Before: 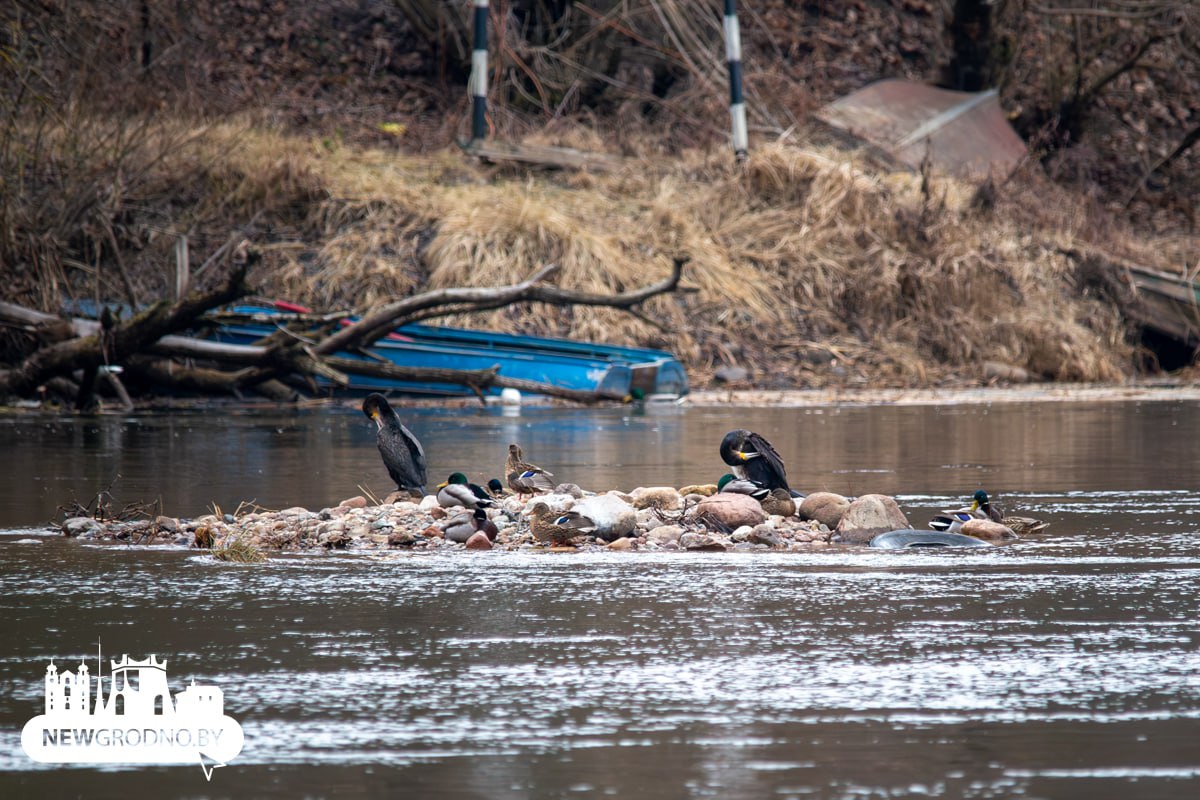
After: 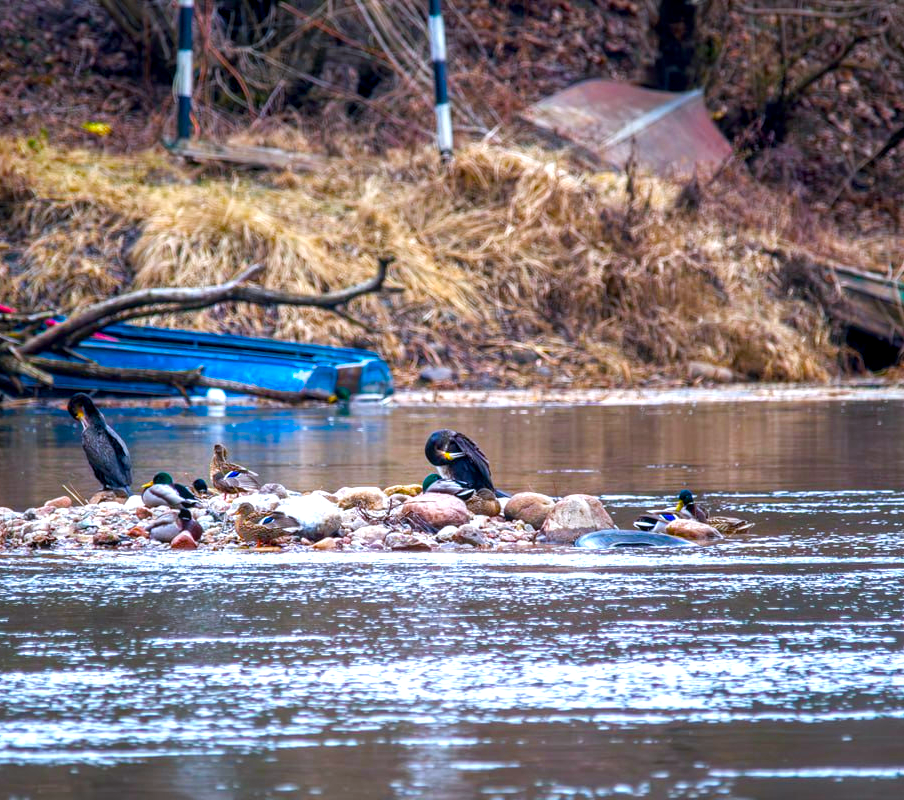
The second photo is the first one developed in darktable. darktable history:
color balance rgb: linear chroma grading › shadows 10%, linear chroma grading › highlights 10%, linear chroma grading › global chroma 15%, linear chroma grading › mid-tones 15%, perceptual saturation grading › global saturation 40%, perceptual saturation grading › highlights -25%, perceptual saturation grading › mid-tones 35%, perceptual saturation grading › shadows 35%, perceptual brilliance grading › global brilliance 11.29%, global vibrance 11.29%
white balance: red 0.954, blue 1.079
local contrast: on, module defaults
crop and rotate: left 24.6%
